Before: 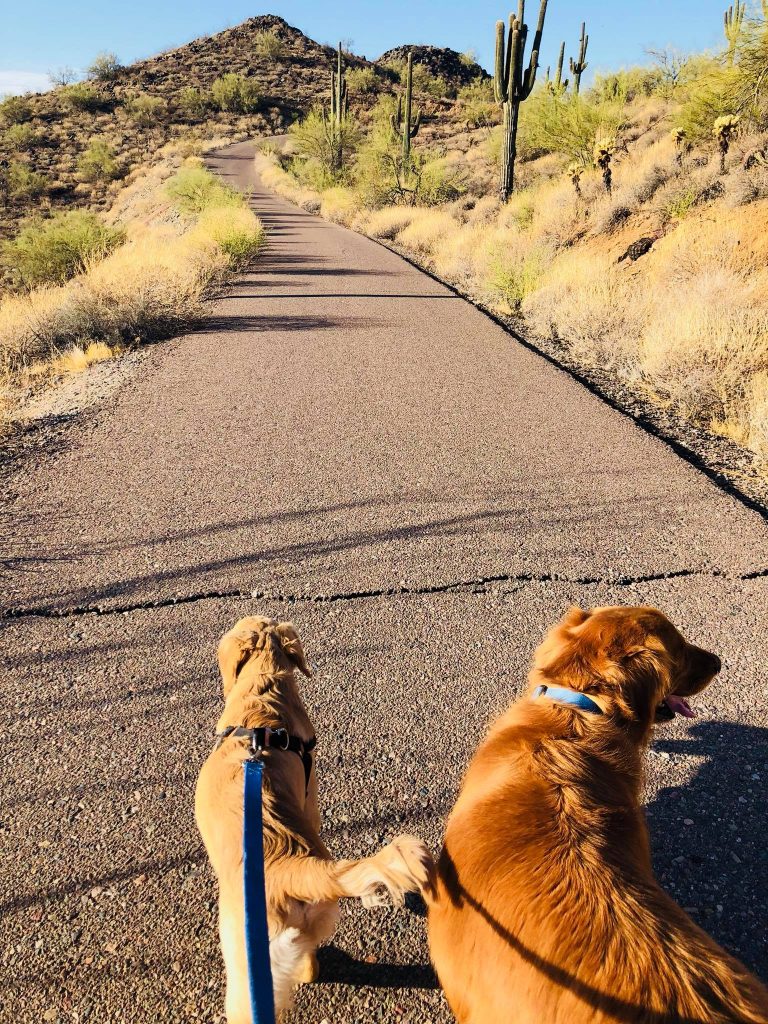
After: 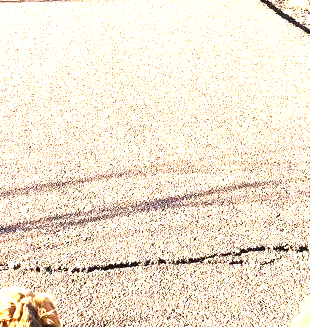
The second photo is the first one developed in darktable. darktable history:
crop: left 31.751%, top 32.172%, right 27.8%, bottom 35.83%
exposure: exposure 2 EV, compensate exposure bias true, compensate highlight preservation false
